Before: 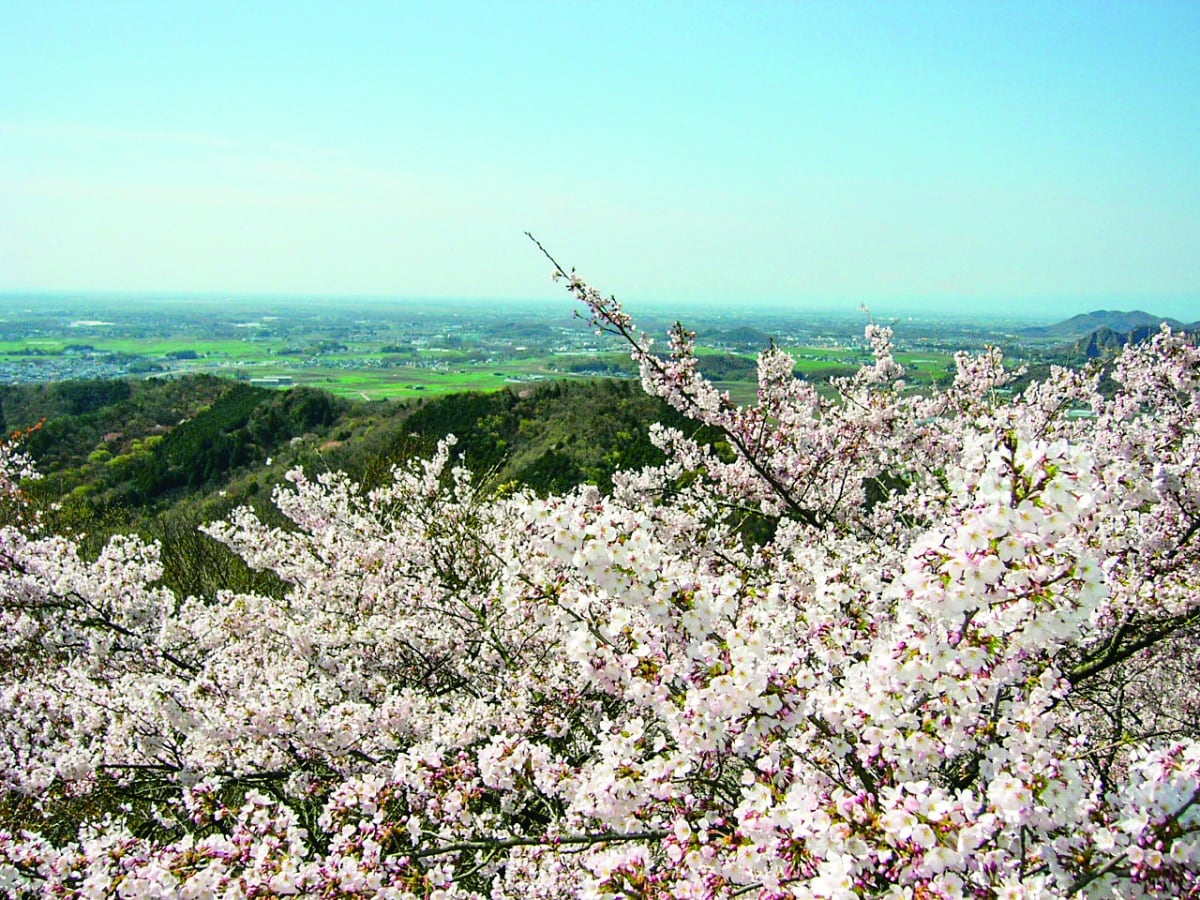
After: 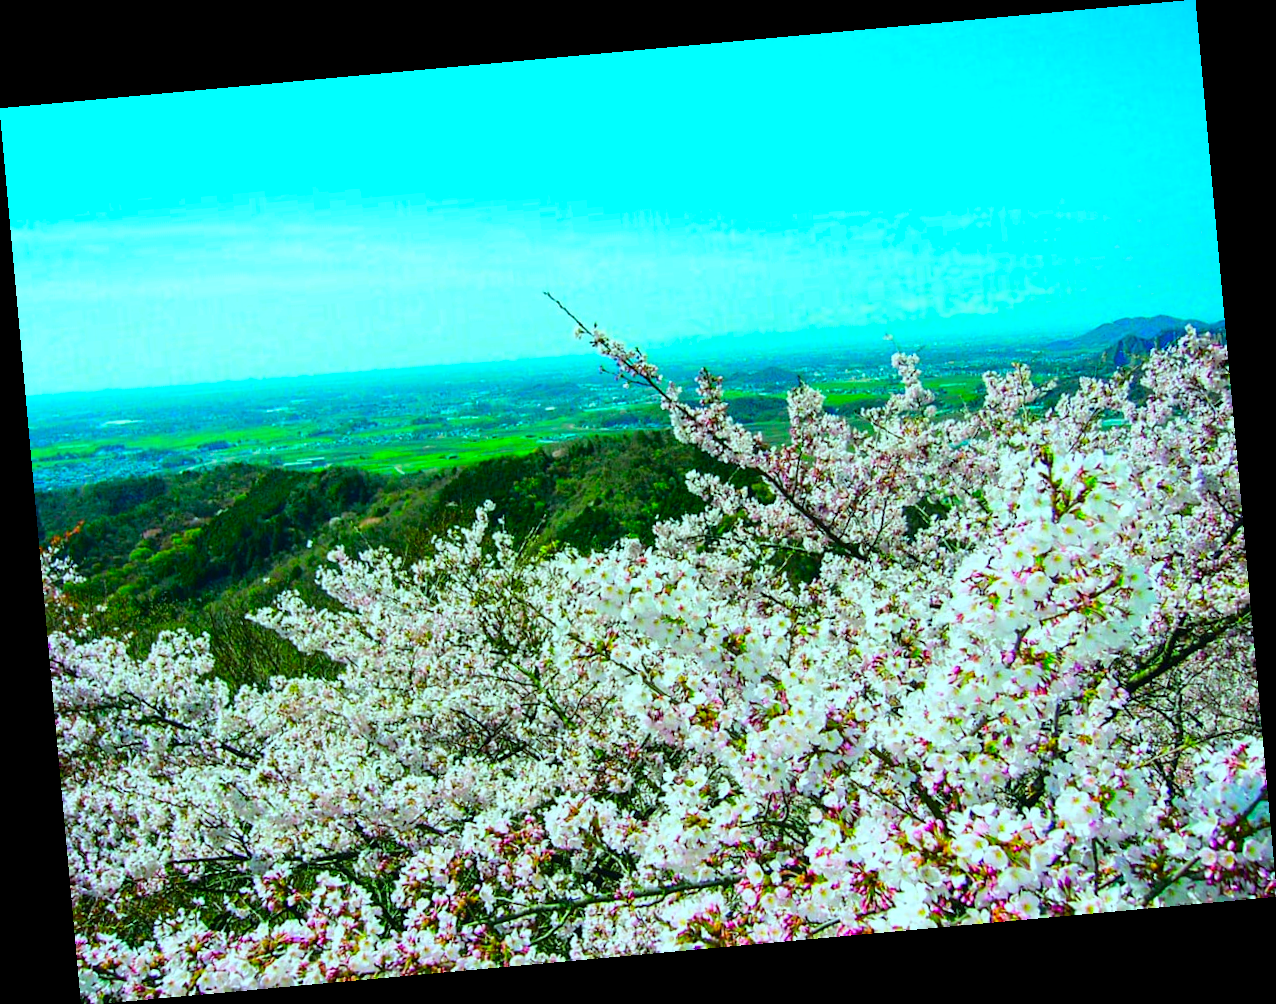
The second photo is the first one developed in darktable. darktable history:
color correction: highlights a* -10.77, highlights b* 9.8, saturation 1.72
color calibration: illuminant as shot in camera, x 0.37, y 0.382, temperature 4313.32 K
rotate and perspective: rotation -5.2°, automatic cropping off
